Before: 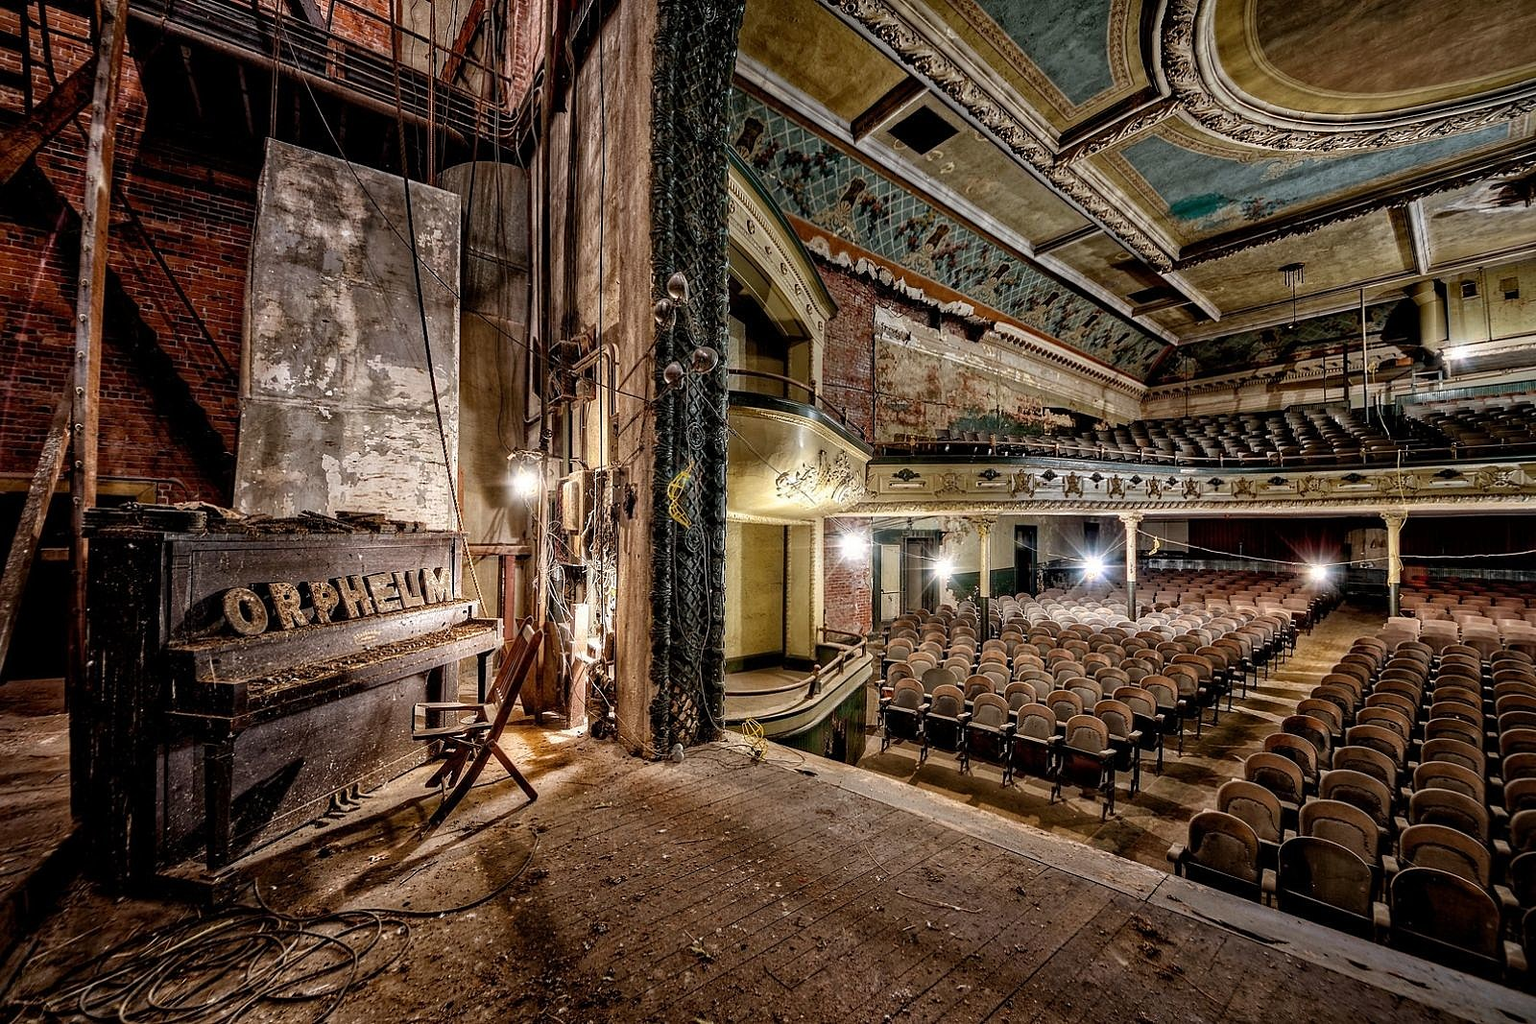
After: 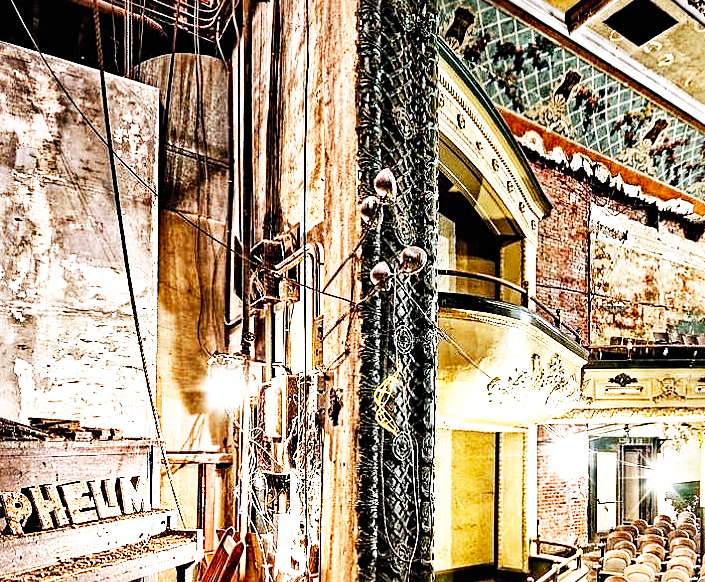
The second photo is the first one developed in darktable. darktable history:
exposure: black level correction 0, exposure 0.954 EV, compensate highlight preservation false
base curve: curves: ch0 [(0, 0) (0.007, 0.004) (0.027, 0.03) (0.046, 0.07) (0.207, 0.54) (0.442, 0.872) (0.673, 0.972) (1, 1)], preserve colors none
crop: left 20.098%, top 10.82%, right 35.823%, bottom 34.571%
sharpen: radius 4.896
